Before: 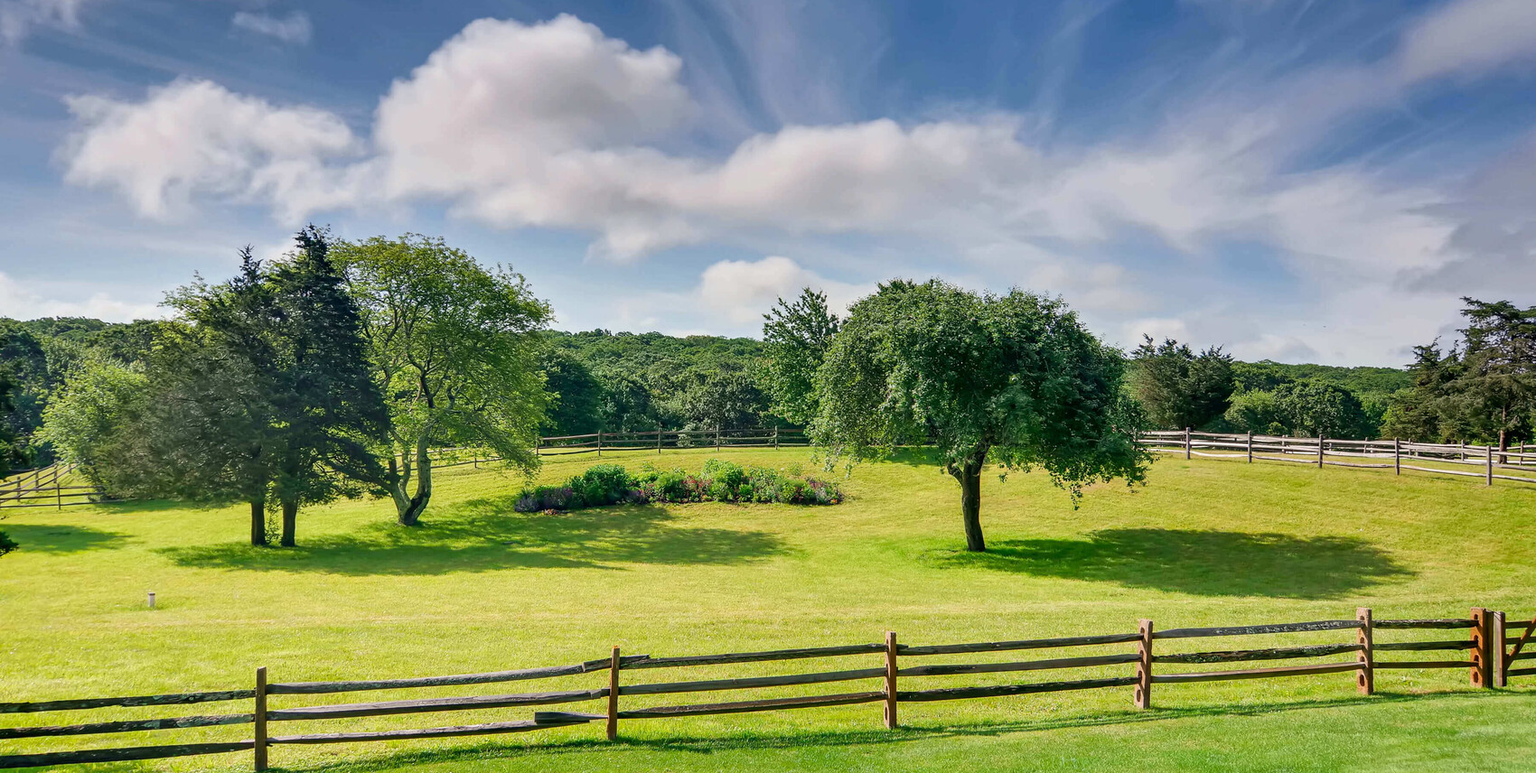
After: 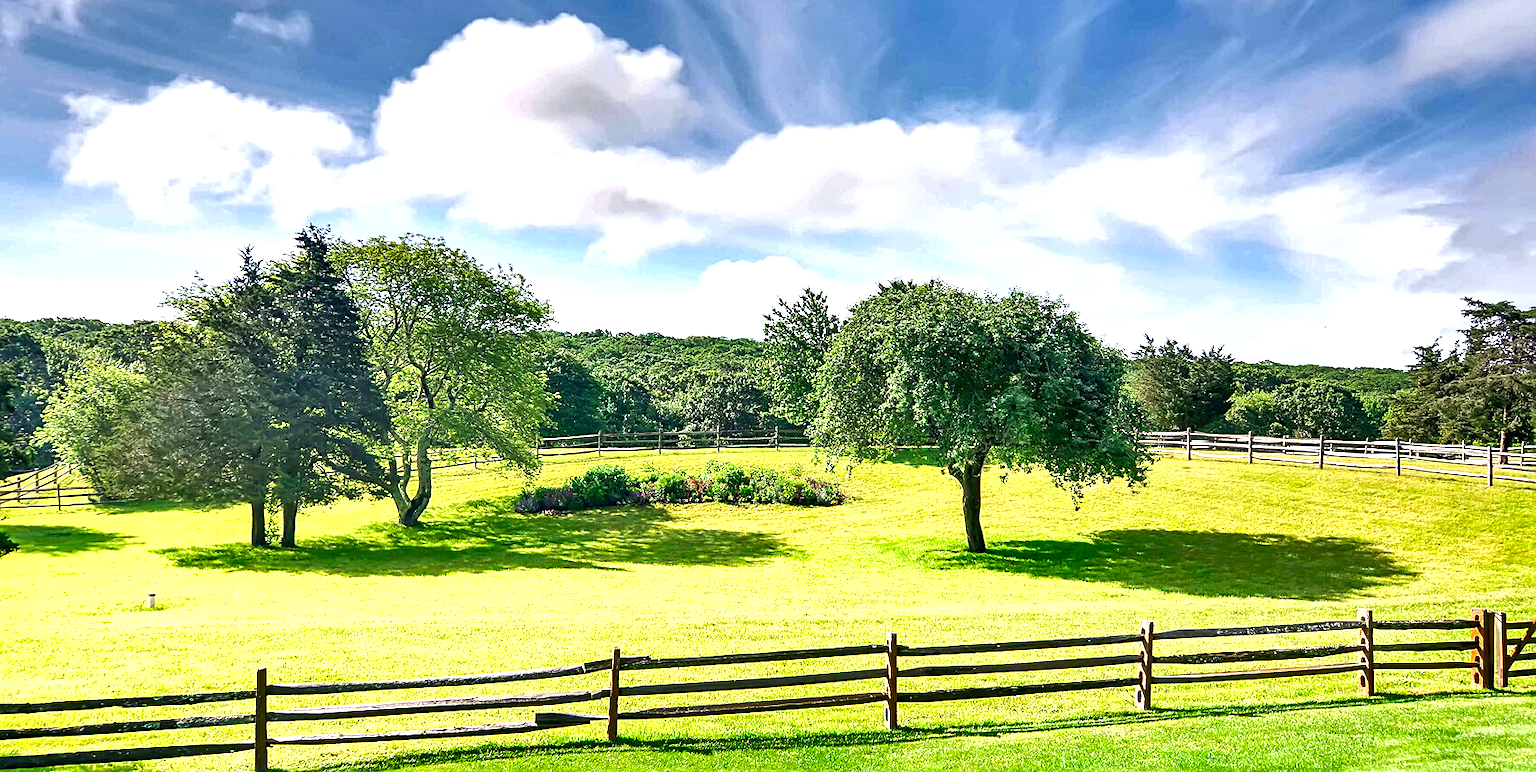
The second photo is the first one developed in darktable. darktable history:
crop: left 0.048%
exposure: exposure 1.091 EV, compensate highlight preservation false
sharpen: on, module defaults
shadows and highlights: low approximation 0.01, soften with gaussian
